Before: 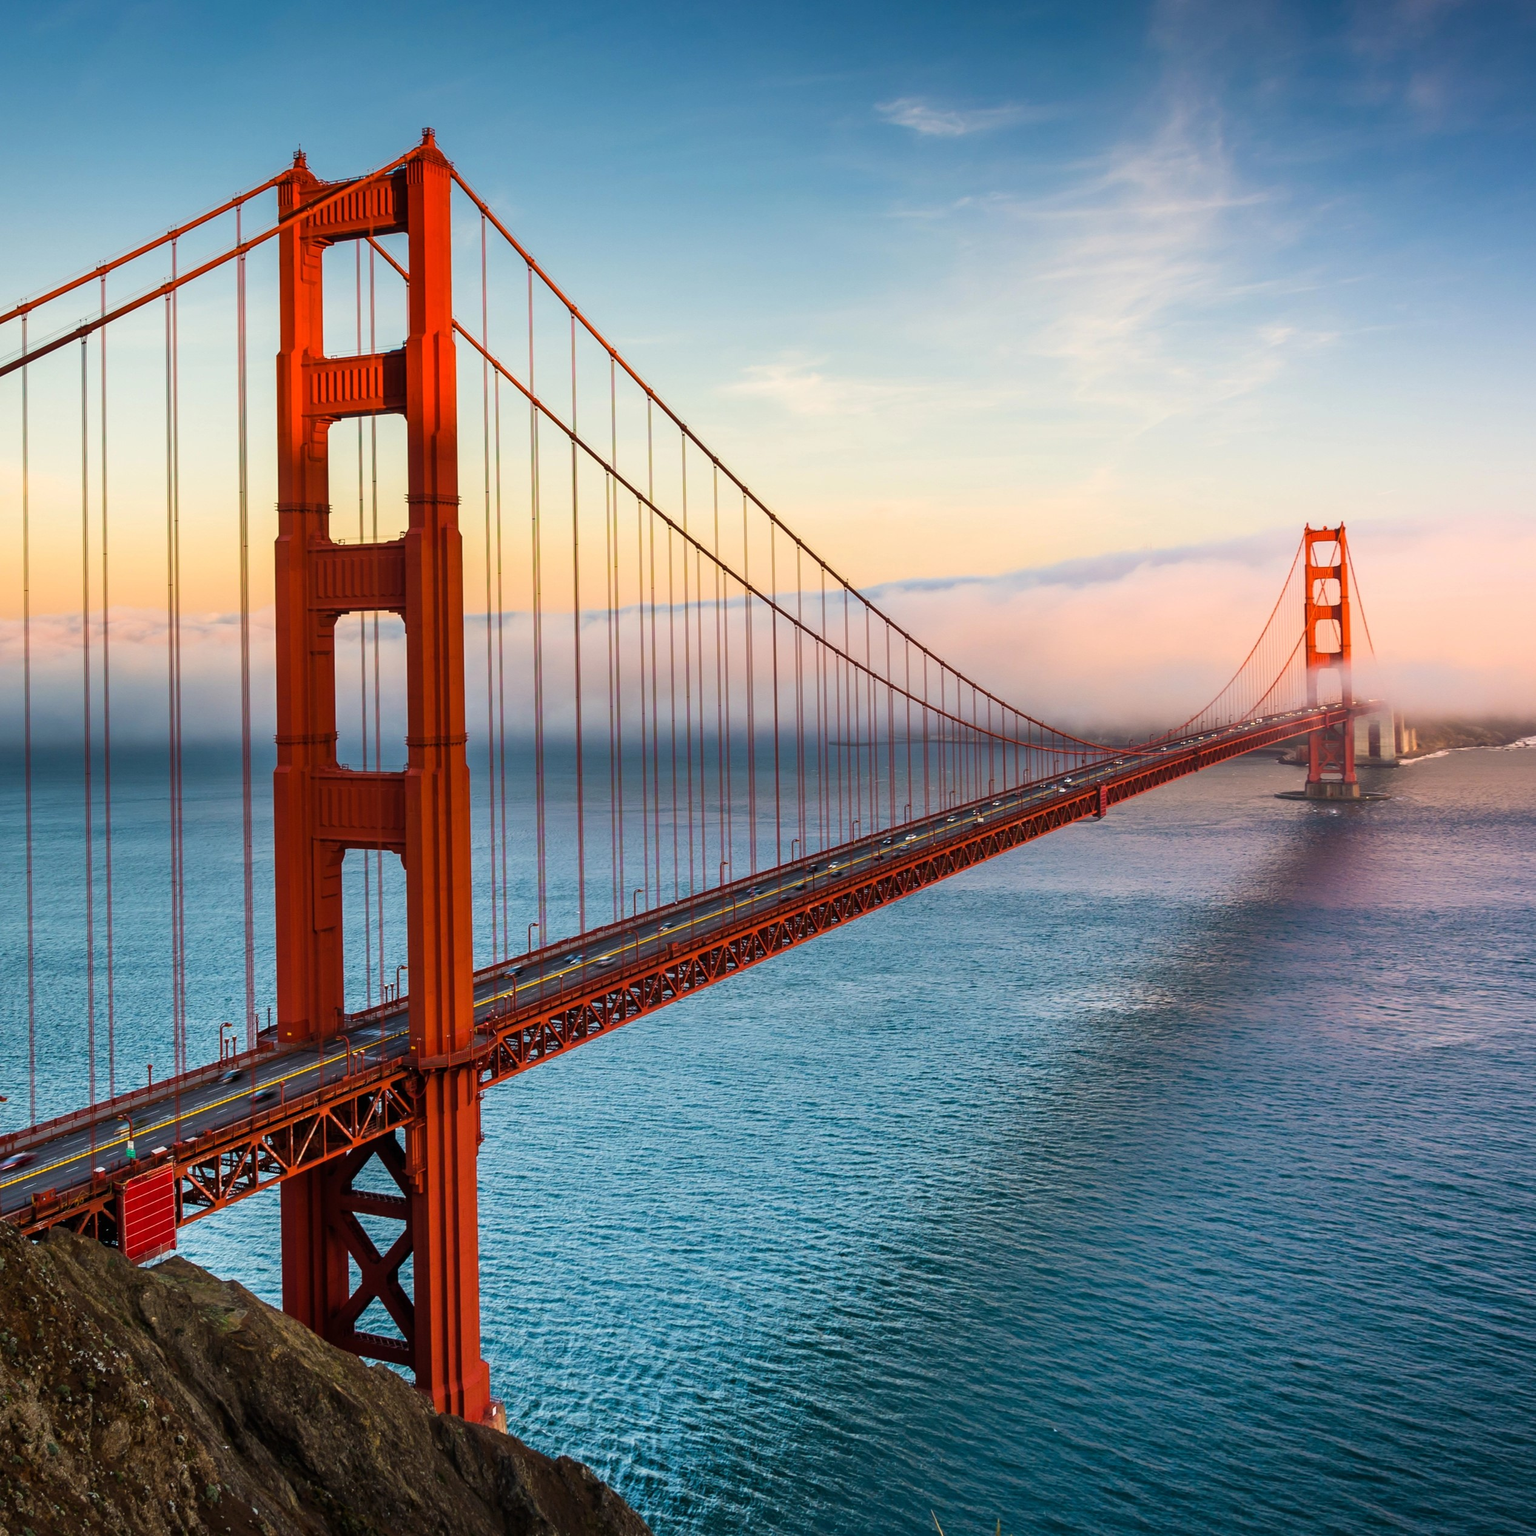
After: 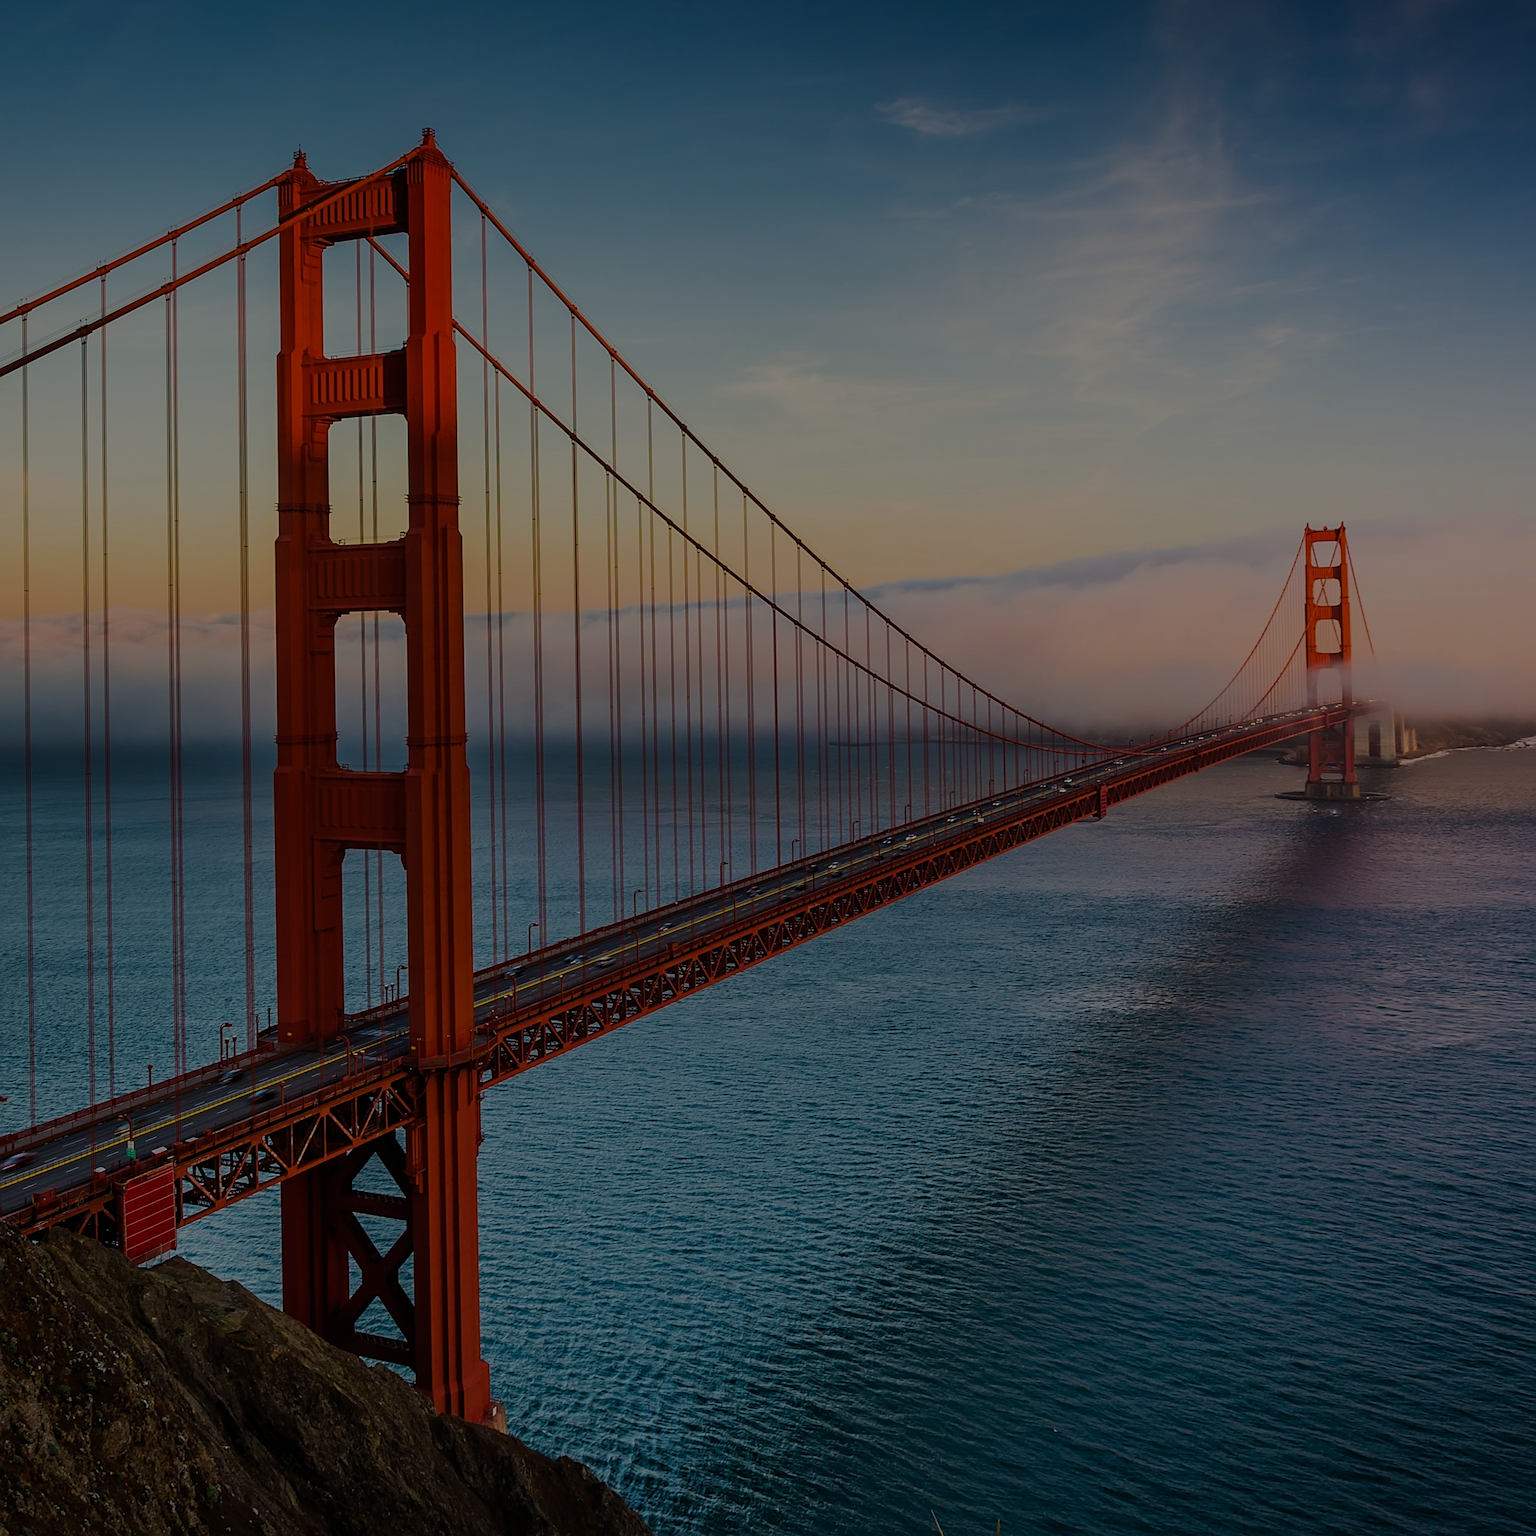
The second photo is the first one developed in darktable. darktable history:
exposure: exposure -2.002 EV, compensate highlight preservation false
white balance: red 1, blue 1
sharpen: on, module defaults
